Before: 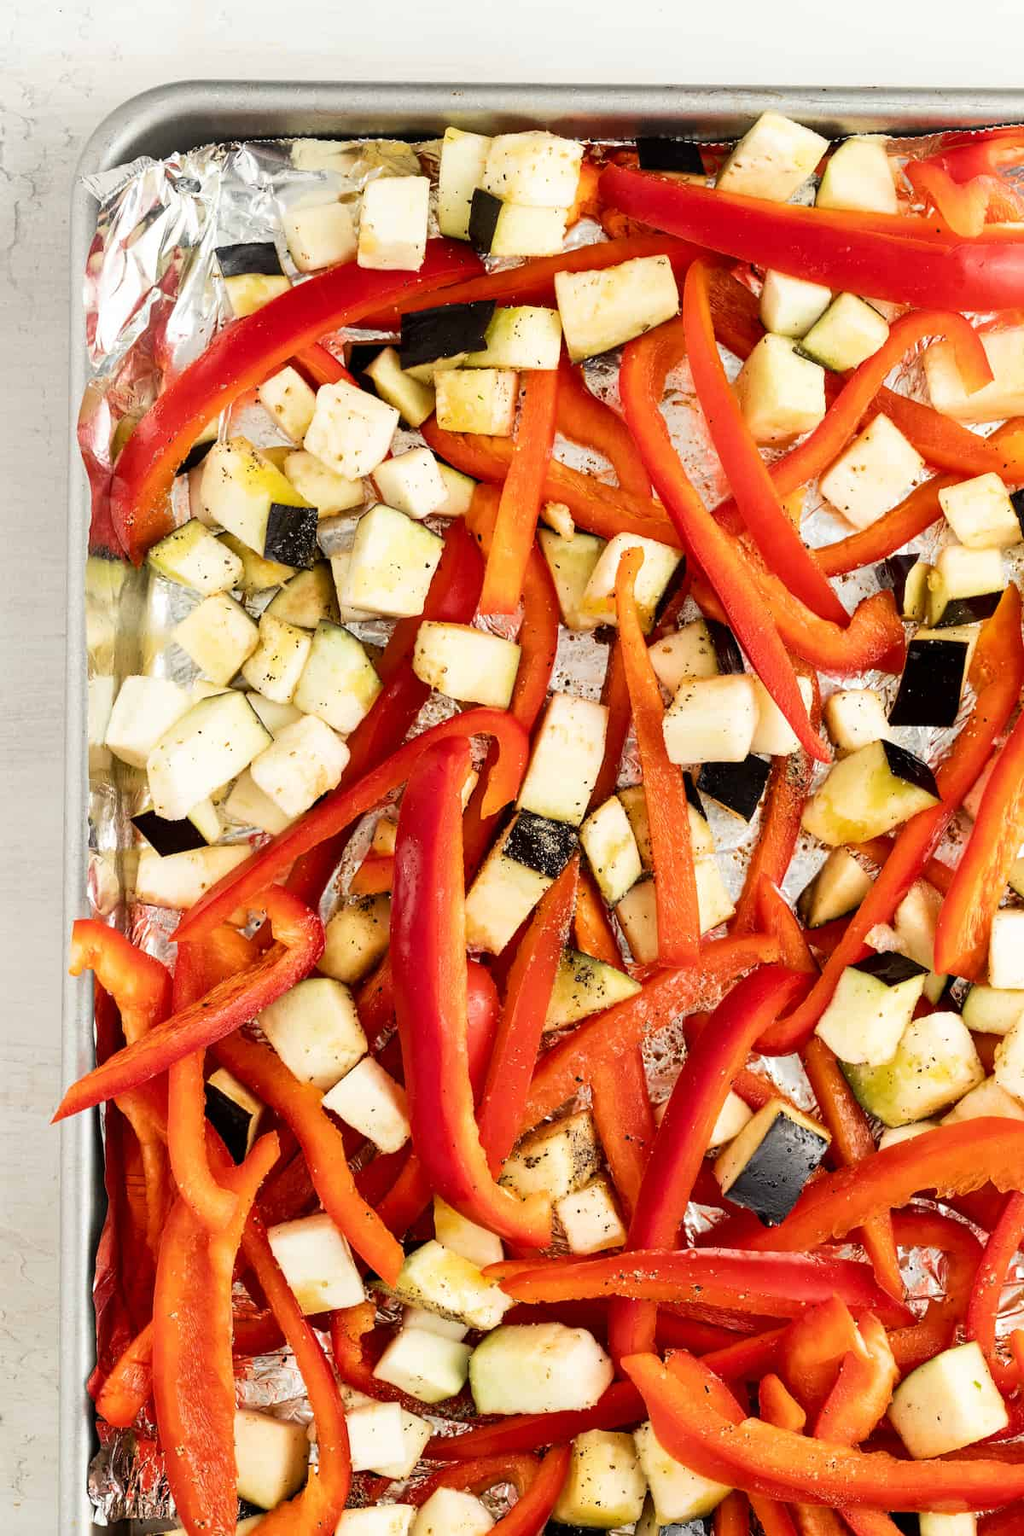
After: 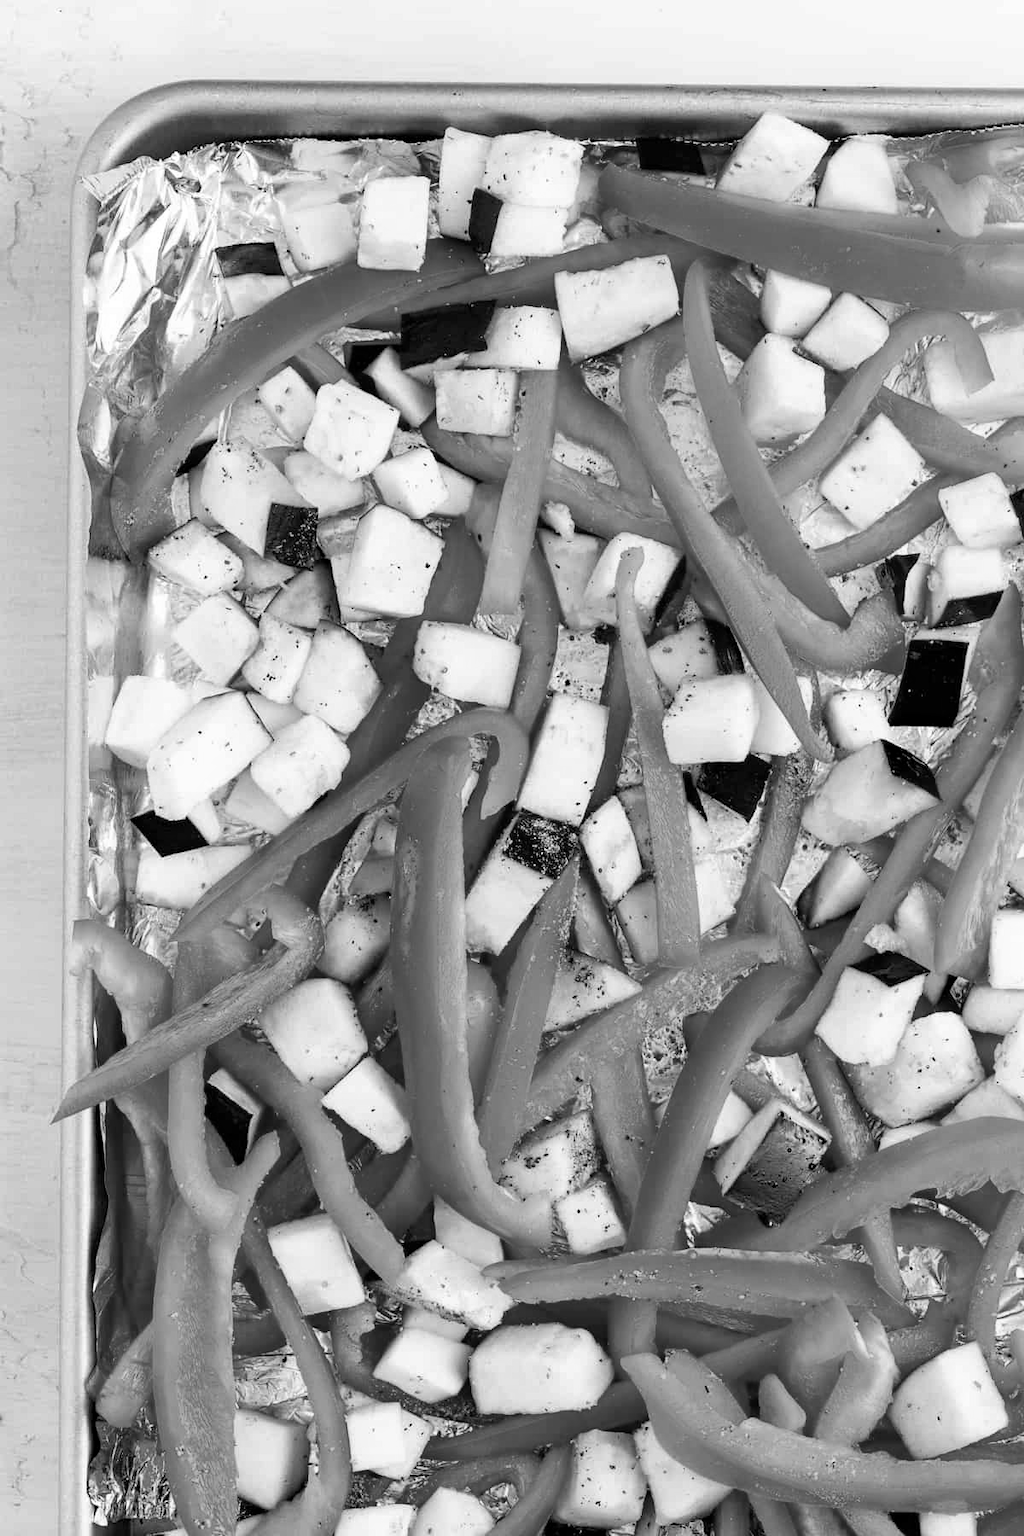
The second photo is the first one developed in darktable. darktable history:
haze removal: compatibility mode true, adaptive false
monochrome: on, module defaults
